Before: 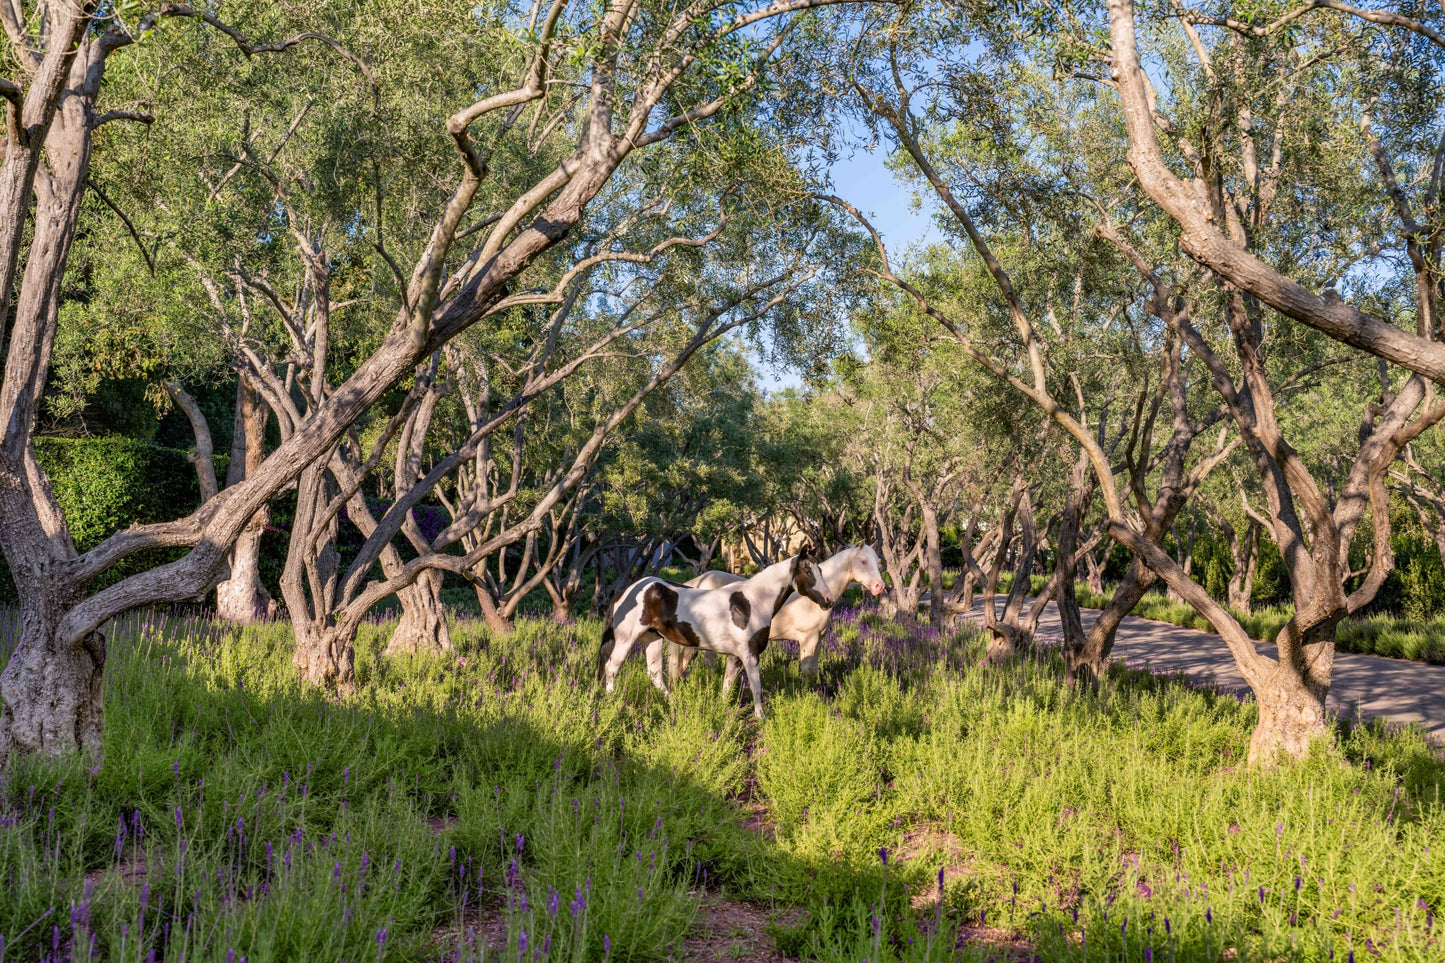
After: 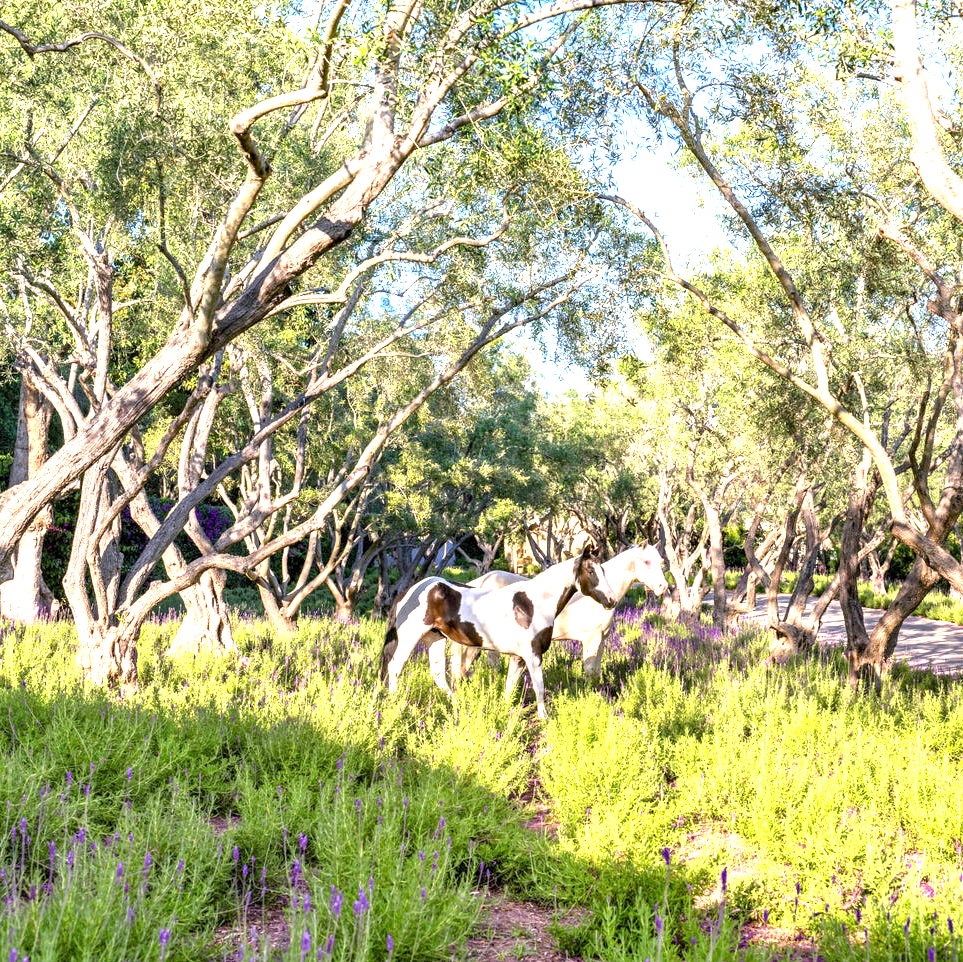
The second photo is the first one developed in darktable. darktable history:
crop and rotate: left 15.055%, right 18.278%
white balance: red 0.986, blue 1.01
exposure: black level correction 0.001, exposure 1.646 EV, compensate exposure bias true, compensate highlight preservation false
